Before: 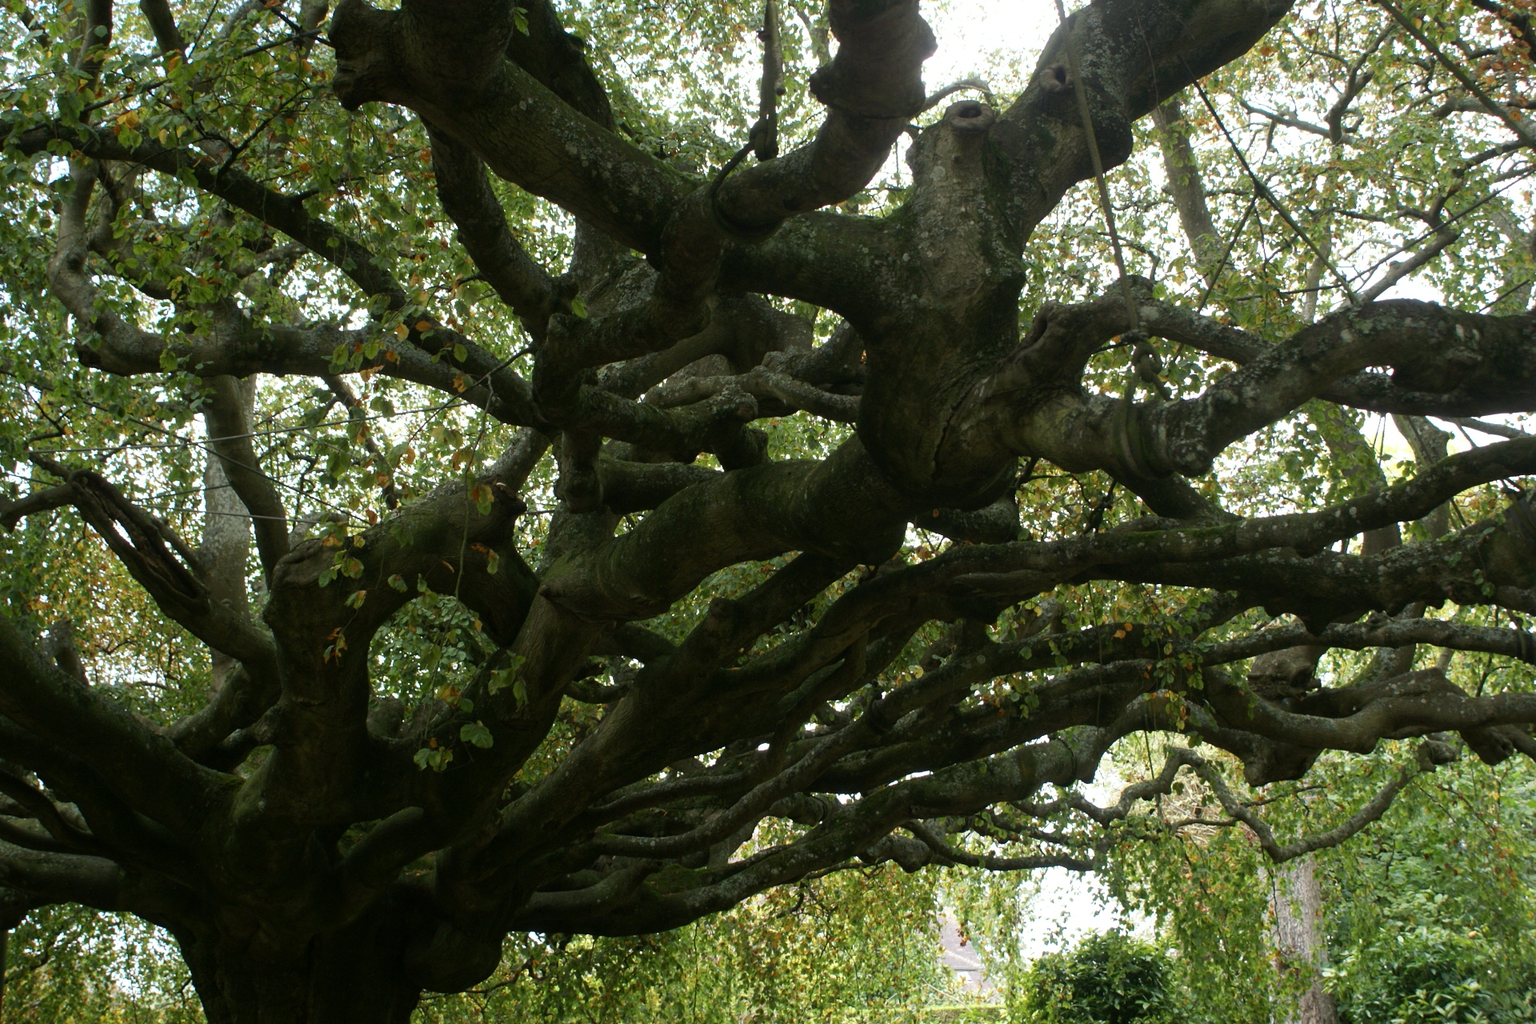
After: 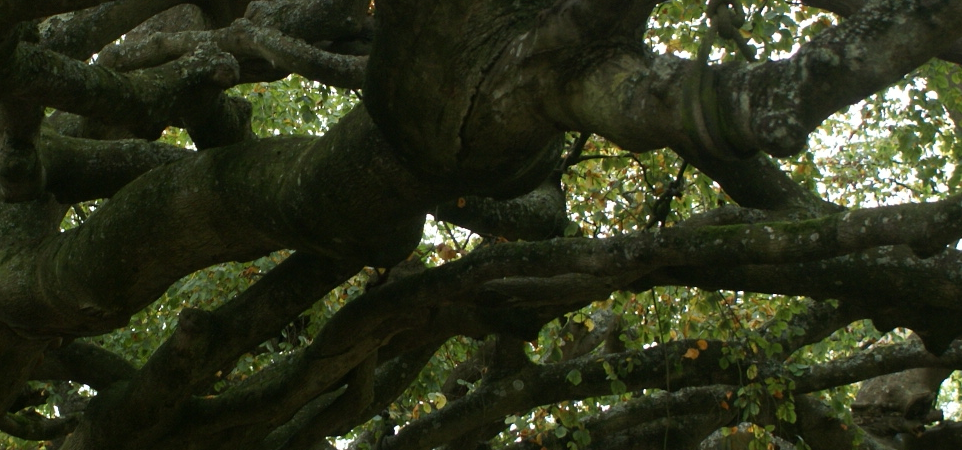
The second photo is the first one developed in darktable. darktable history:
crop: left 36.895%, top 34.362%, right 12.983%, bottom 30.481%
